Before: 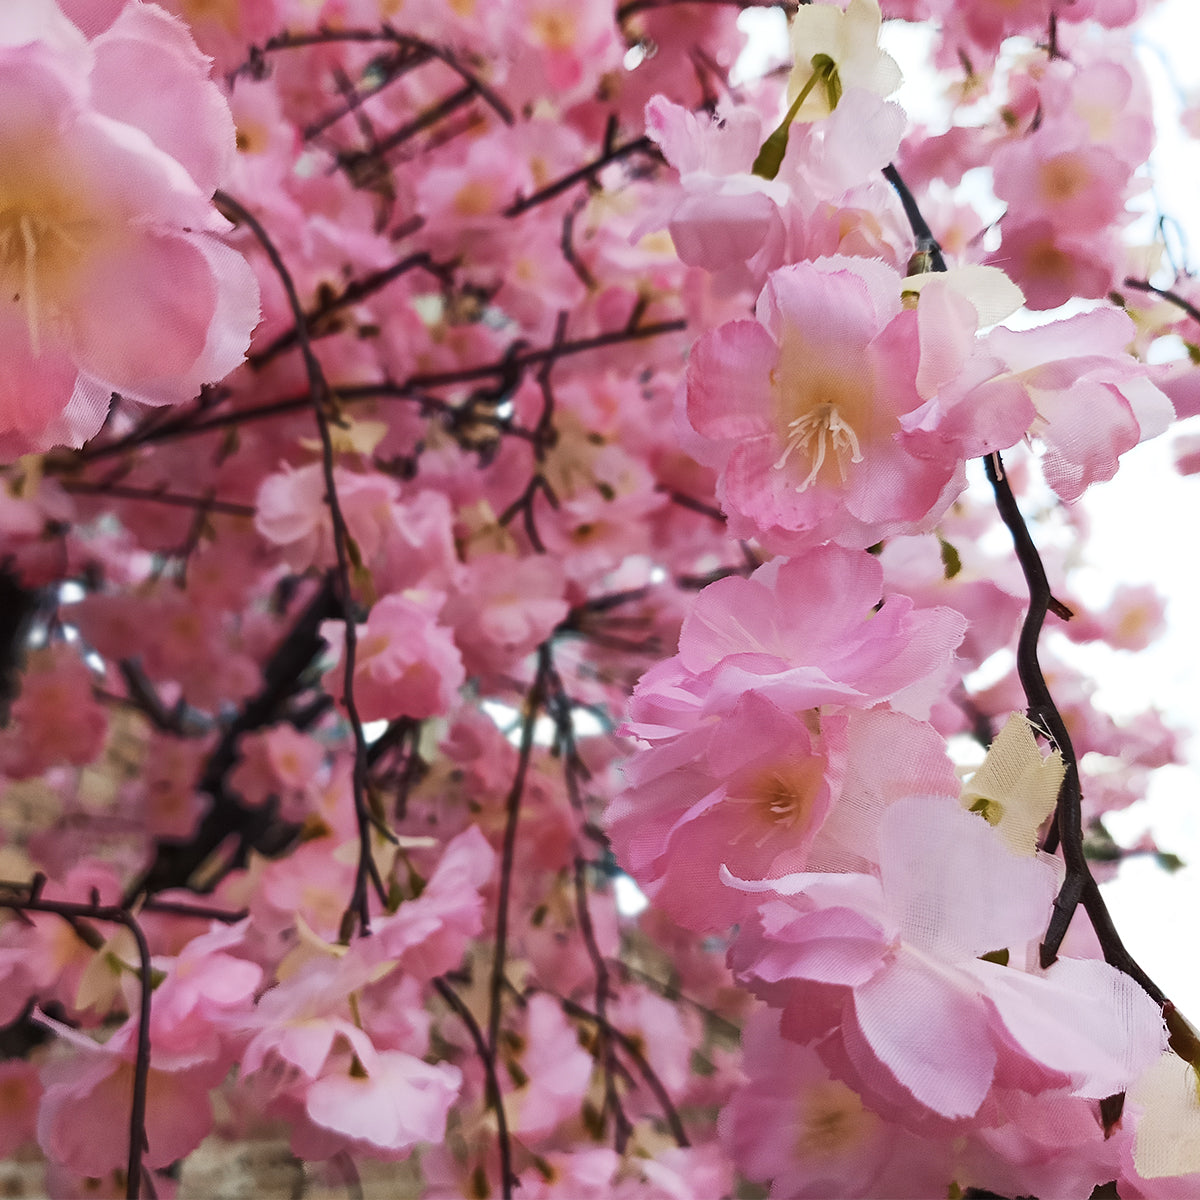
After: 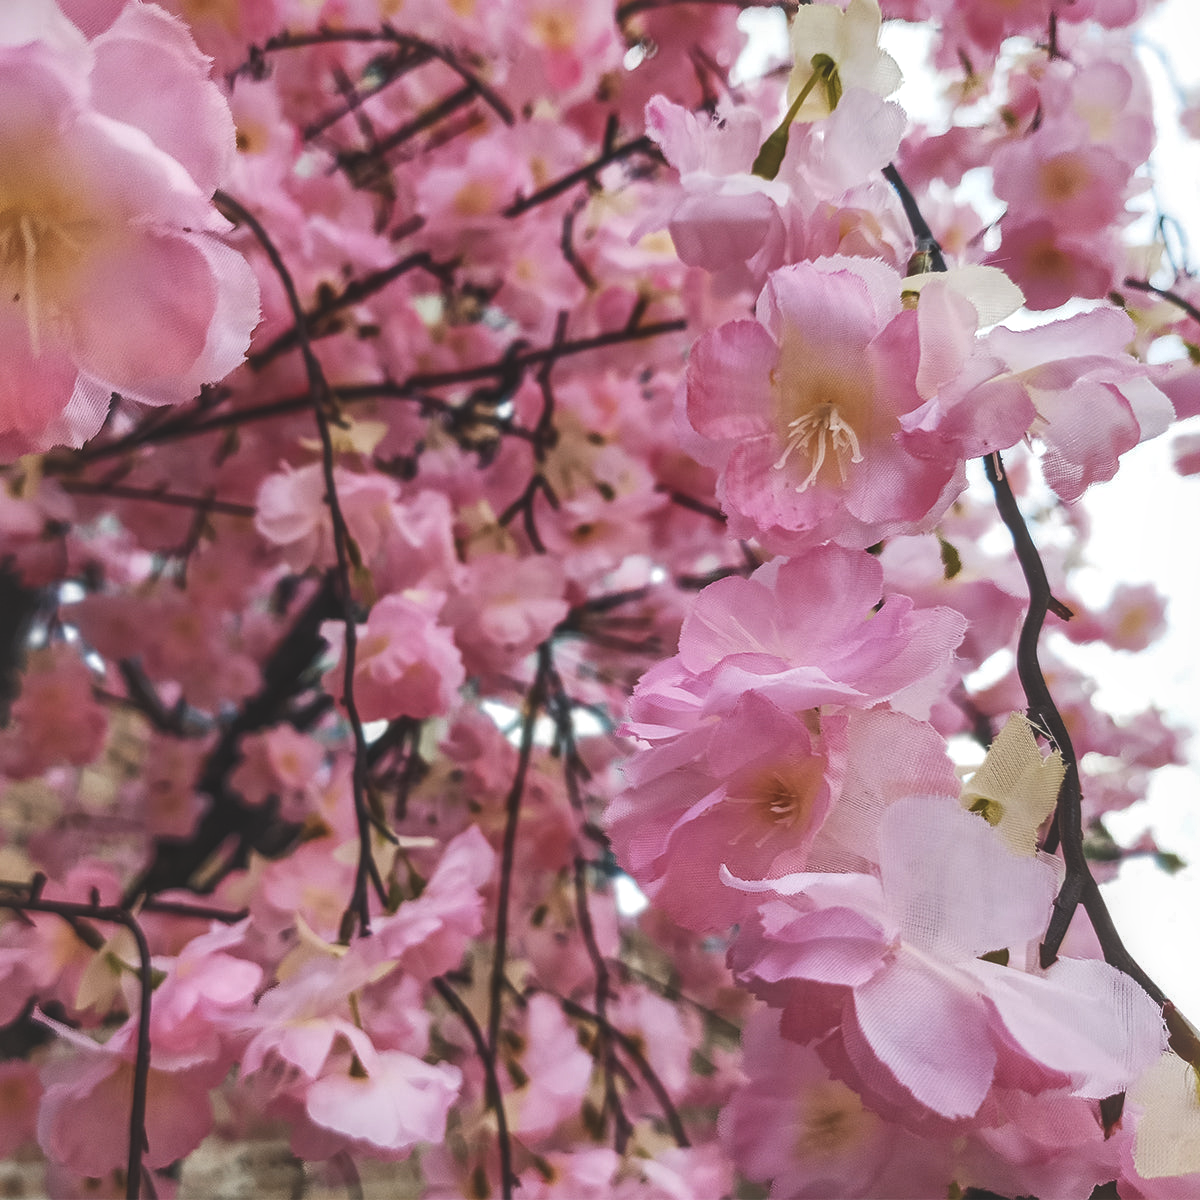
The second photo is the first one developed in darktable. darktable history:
shadows and highlights: on, module defaults
tone equalizer: on, module defaults
local contrast: highlights 61%, detail 143%, midtone range 0.428
exposure: black level correction -0.025, exposure -0.117 EV, compensate highlight preservation false
